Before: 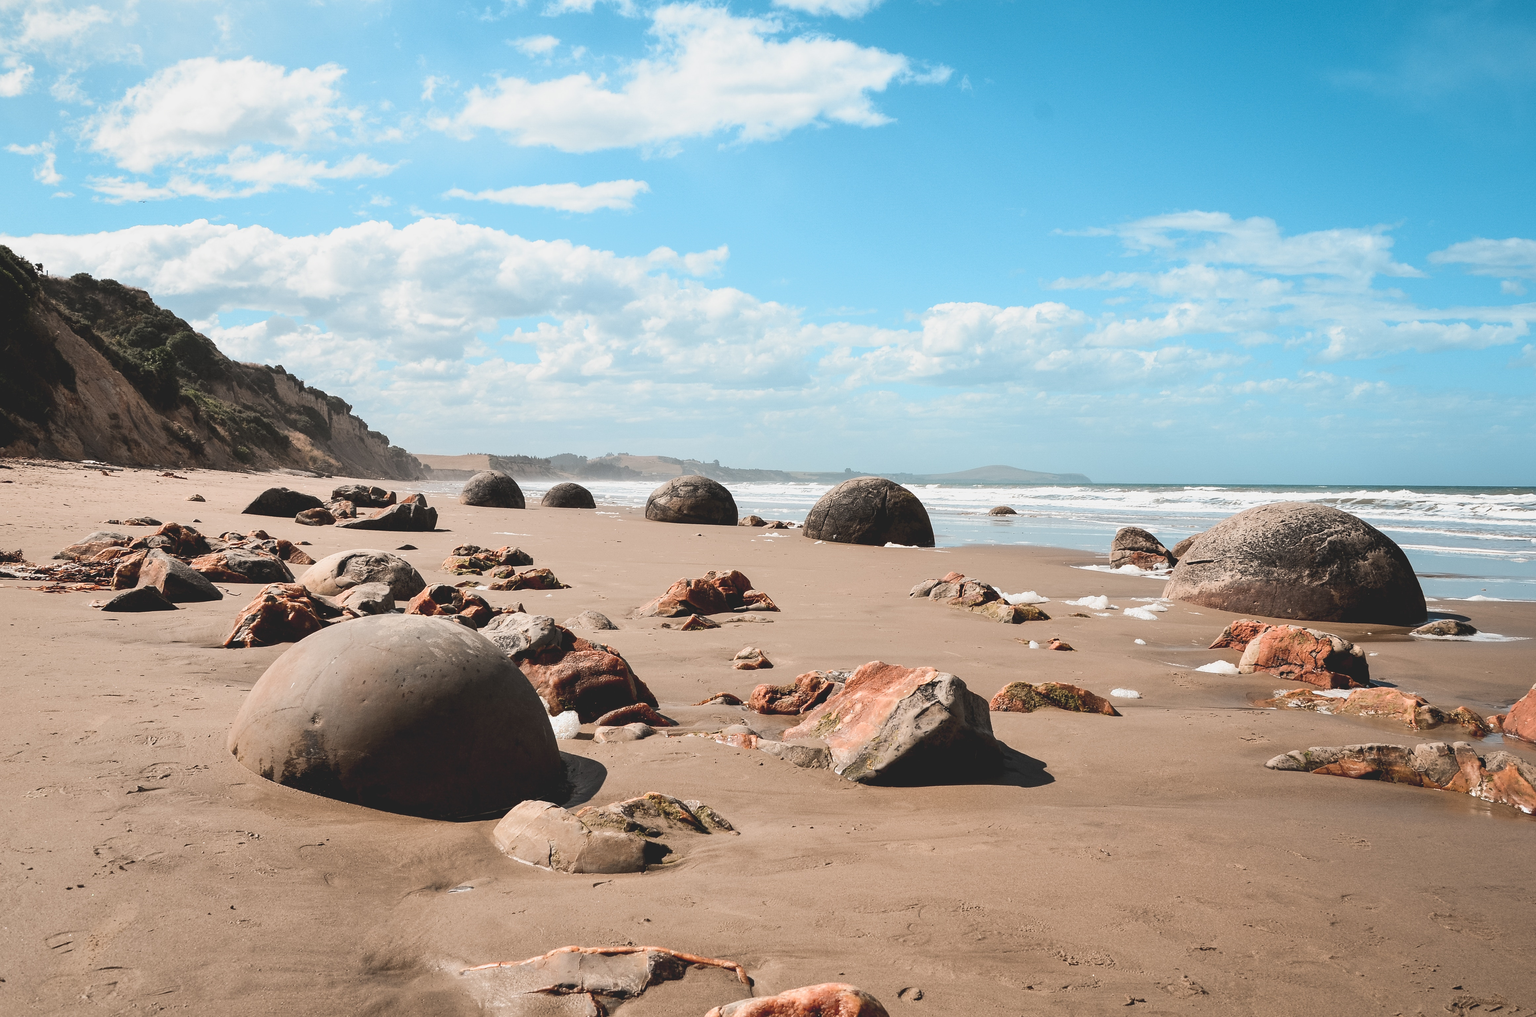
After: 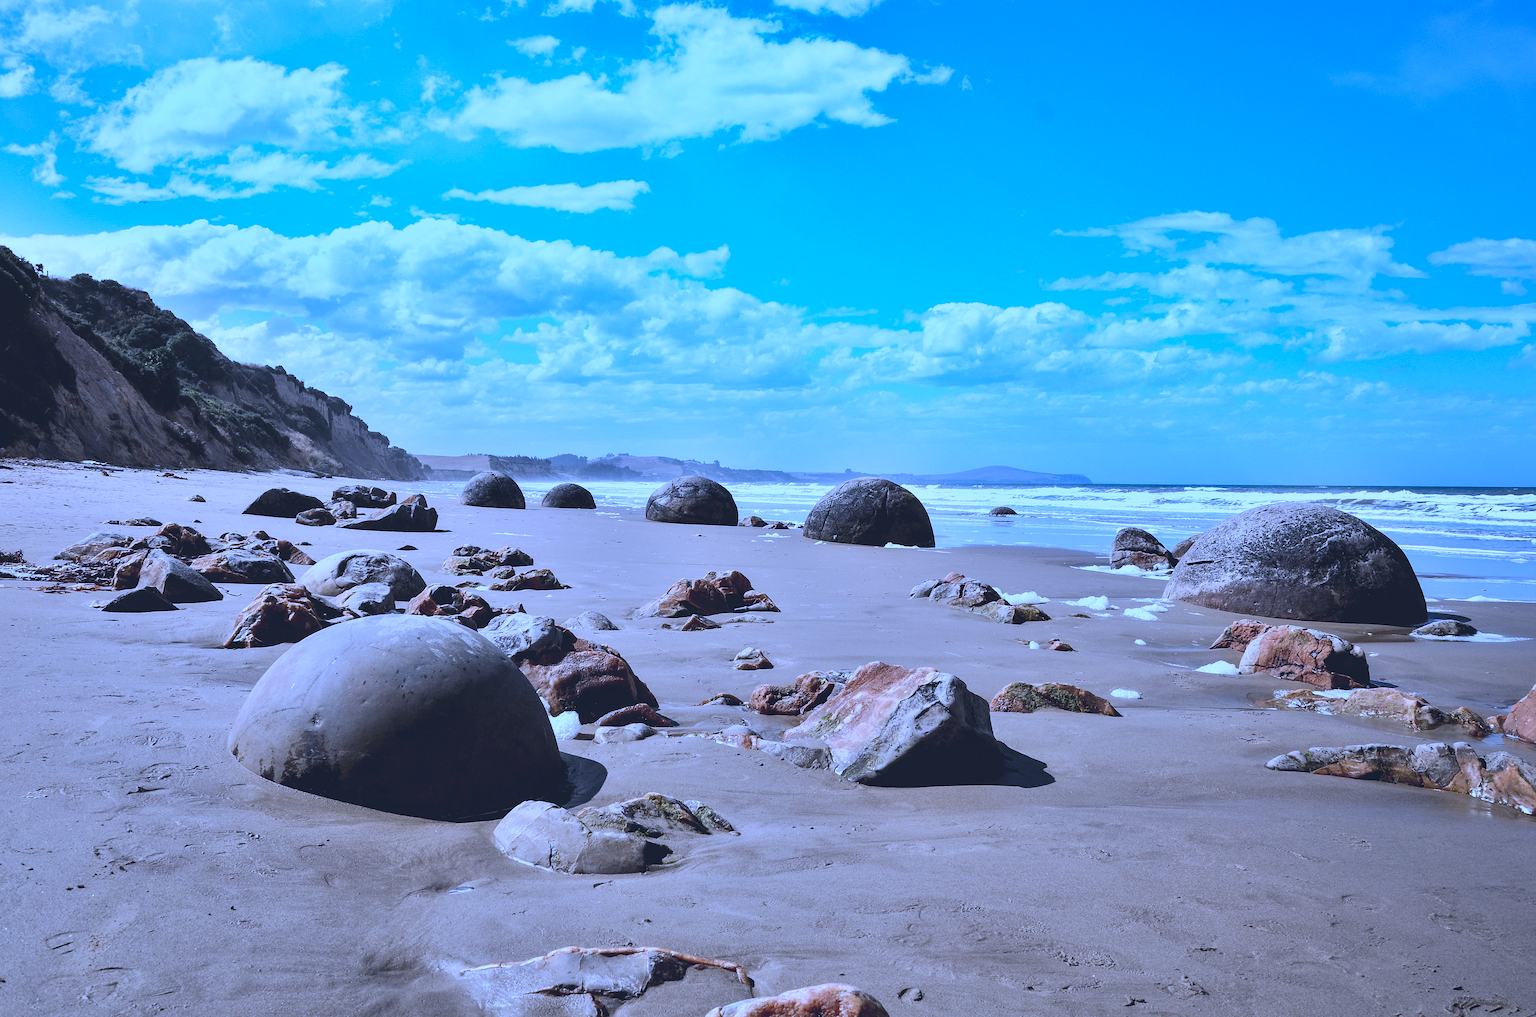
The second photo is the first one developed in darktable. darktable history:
white balance: red 0.766, blue 1.537
local contrast: highlights 100%, shadows 100%, detail 120%, midtone range 0.2
shadows and highlights: shadows 5, soften with gaussian
